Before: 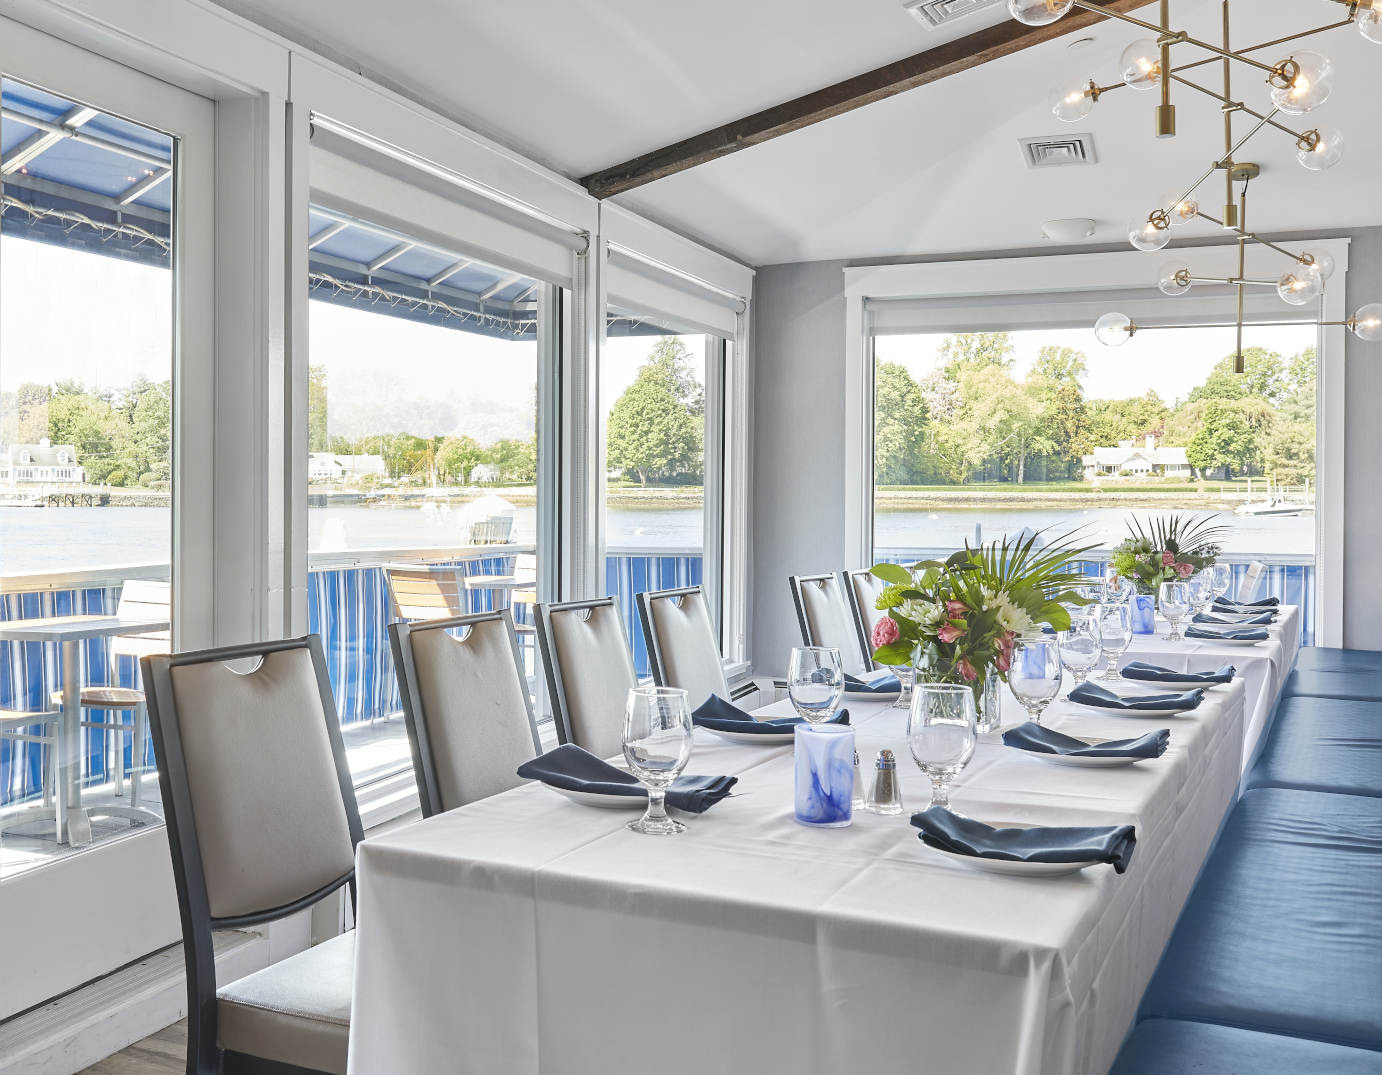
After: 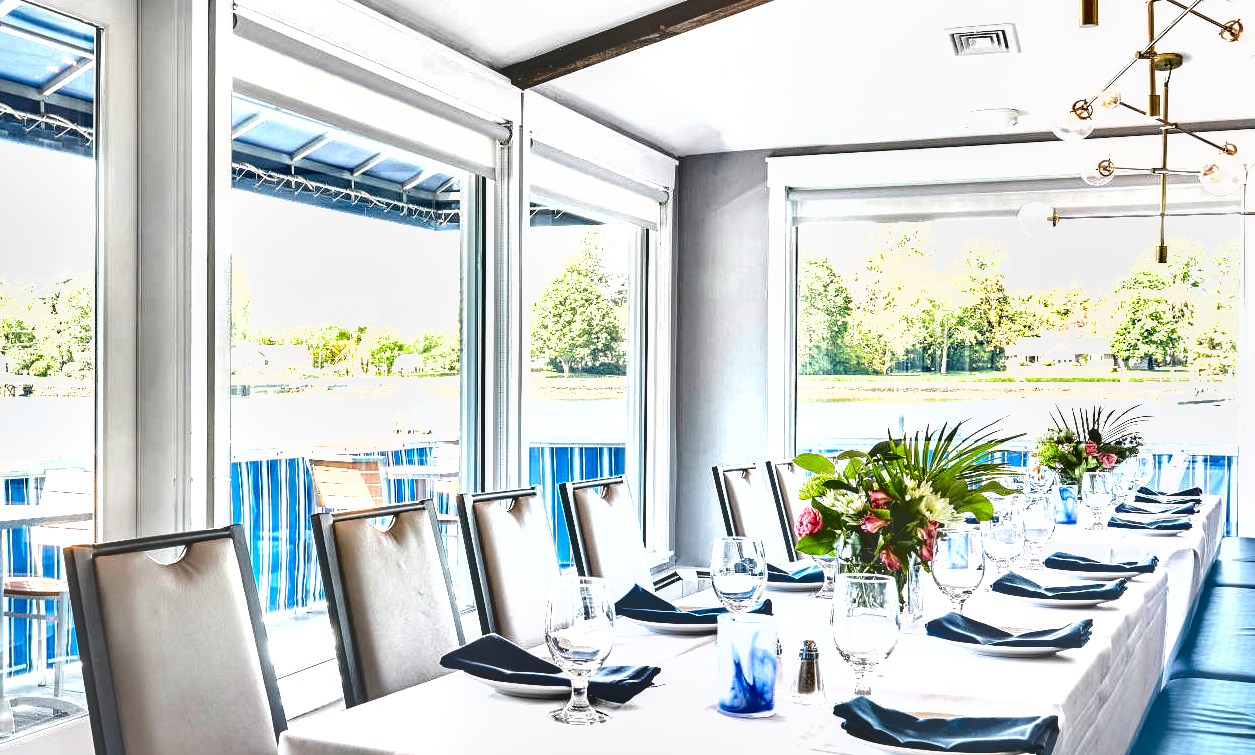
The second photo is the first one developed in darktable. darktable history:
shadows and highlights: shadows 60, soften with gaussian
exposure: exposure 1 EV, compensate highlight preservation false
local contrast: detail 110%
crop: left 5.596%, top 10.314%, right 3.534%, bottom 19.395%
